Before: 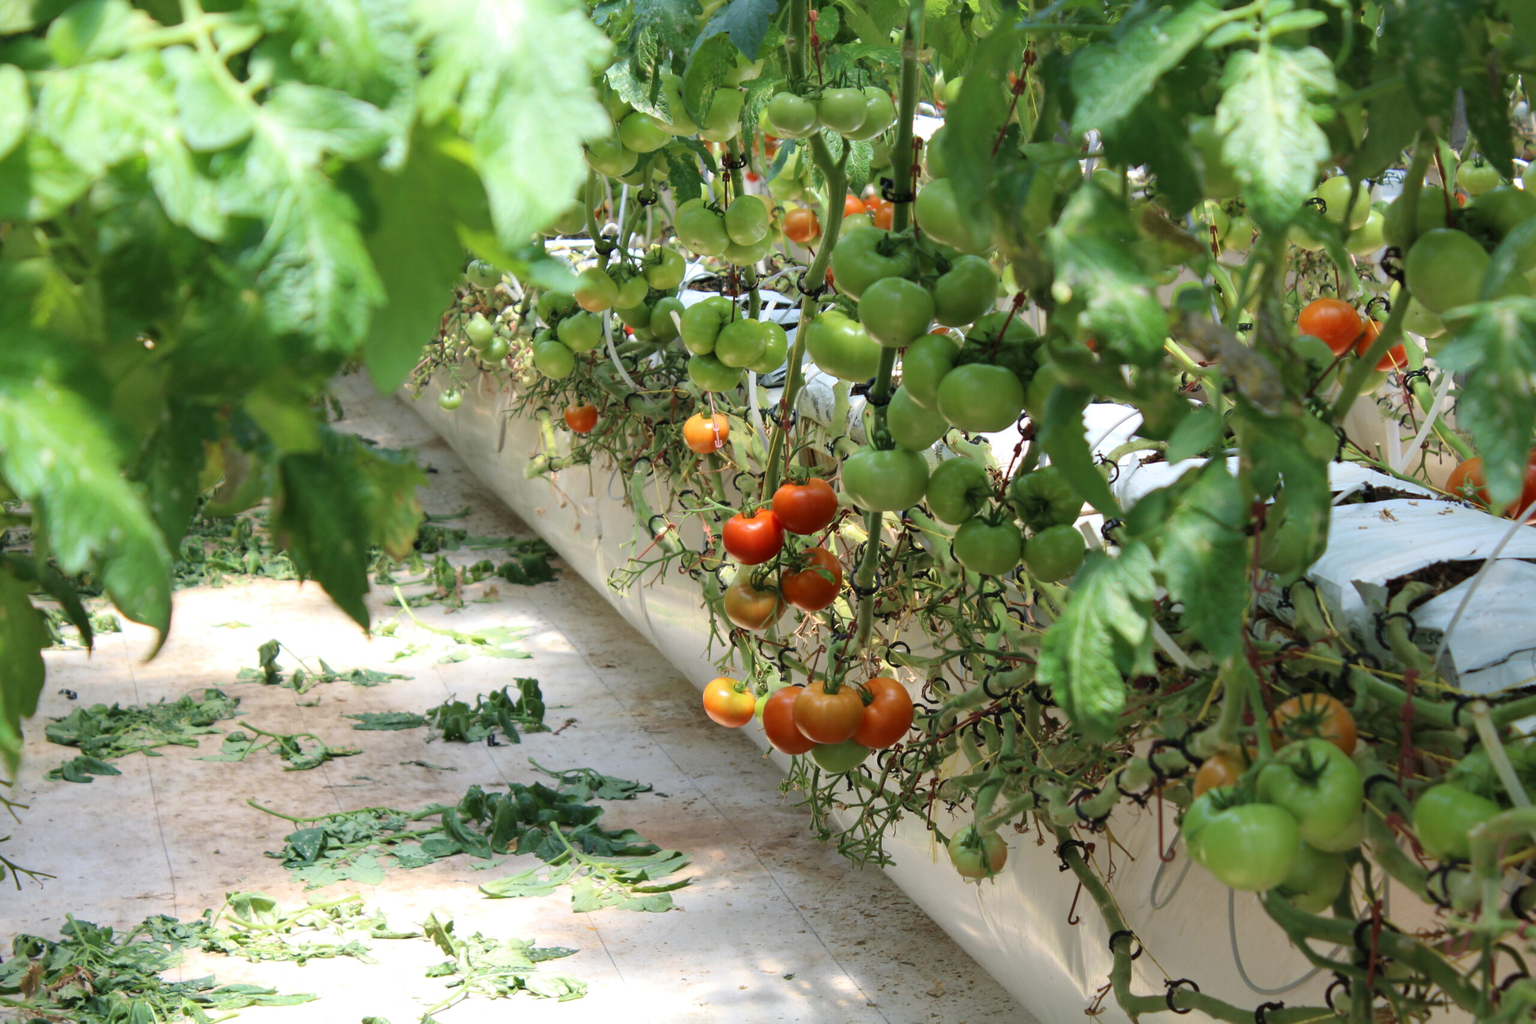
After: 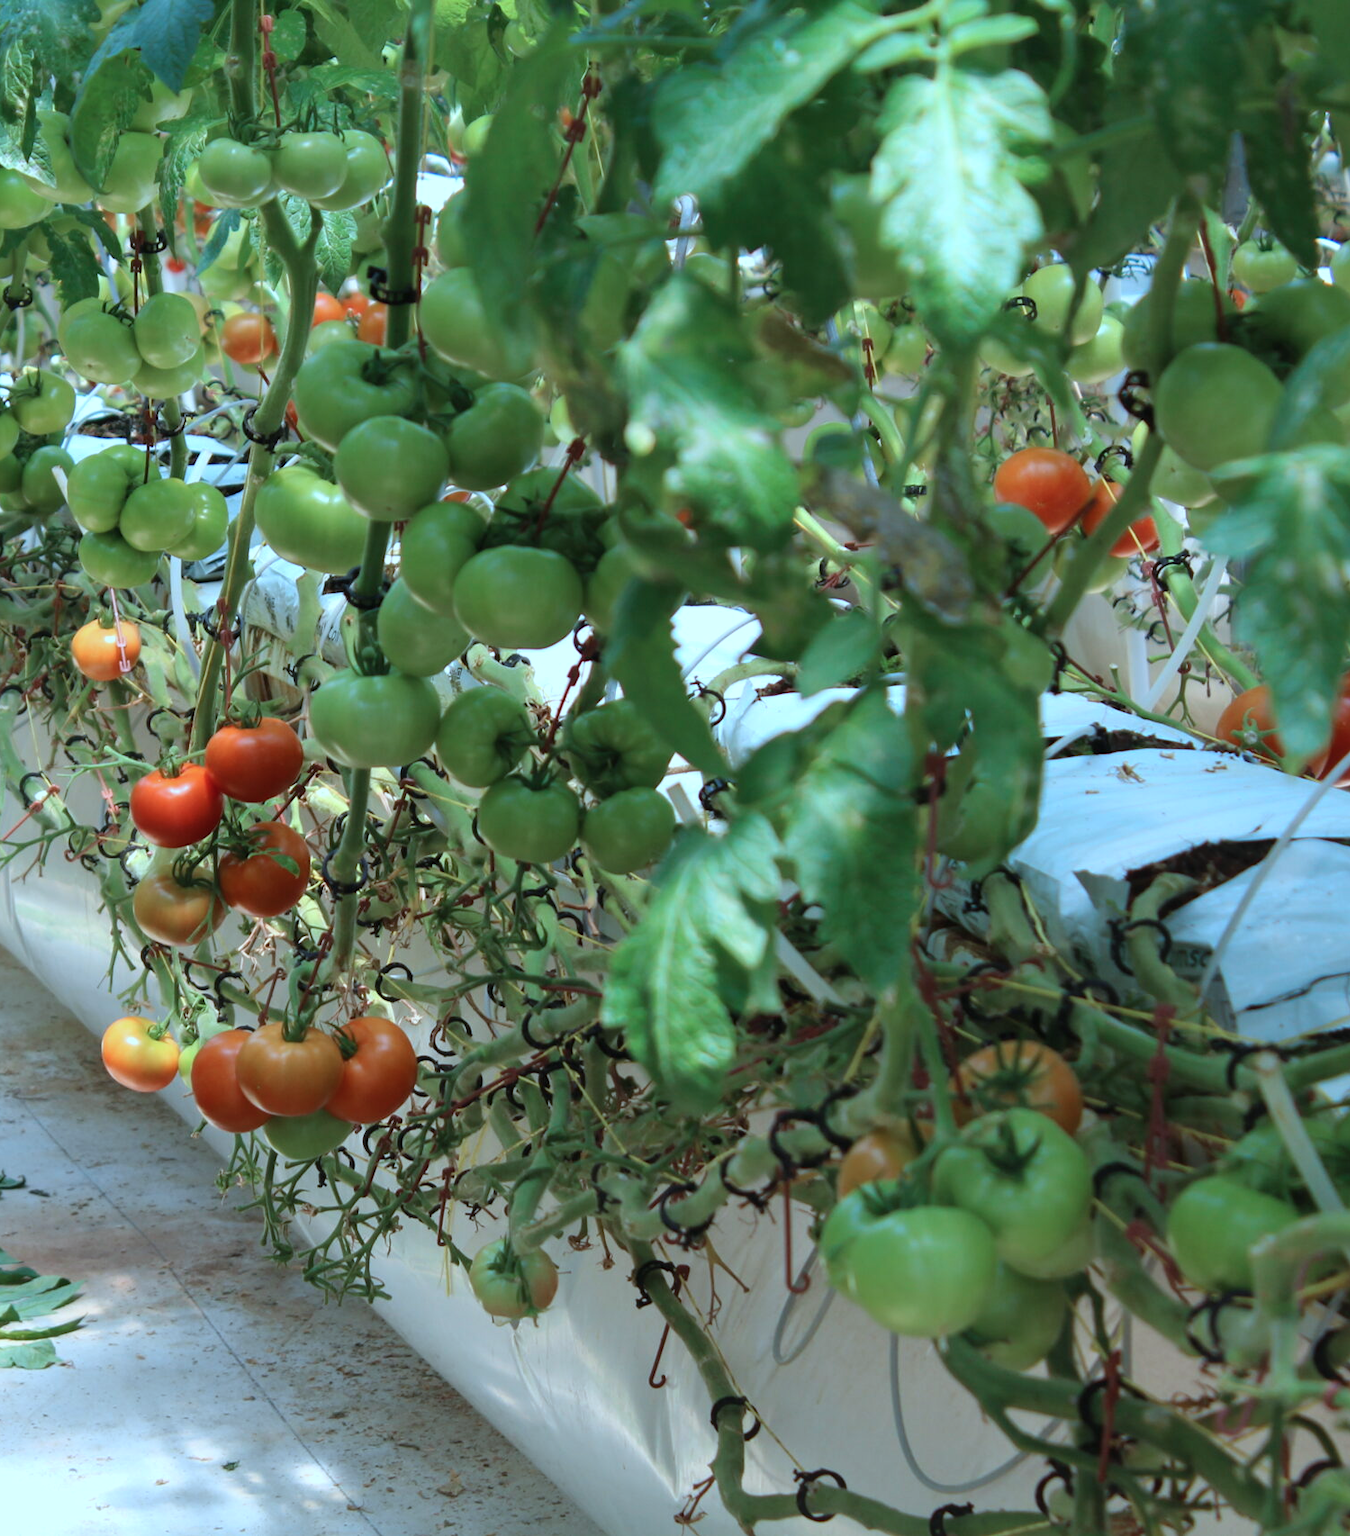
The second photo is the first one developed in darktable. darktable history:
crop: left 41.402%
shadows and highlights: shadows 62.66, white point adjustment 0.37, highlights -34.44, compress 83.82%
color correction: highlights a* -9.73, highlights b* -21.22
